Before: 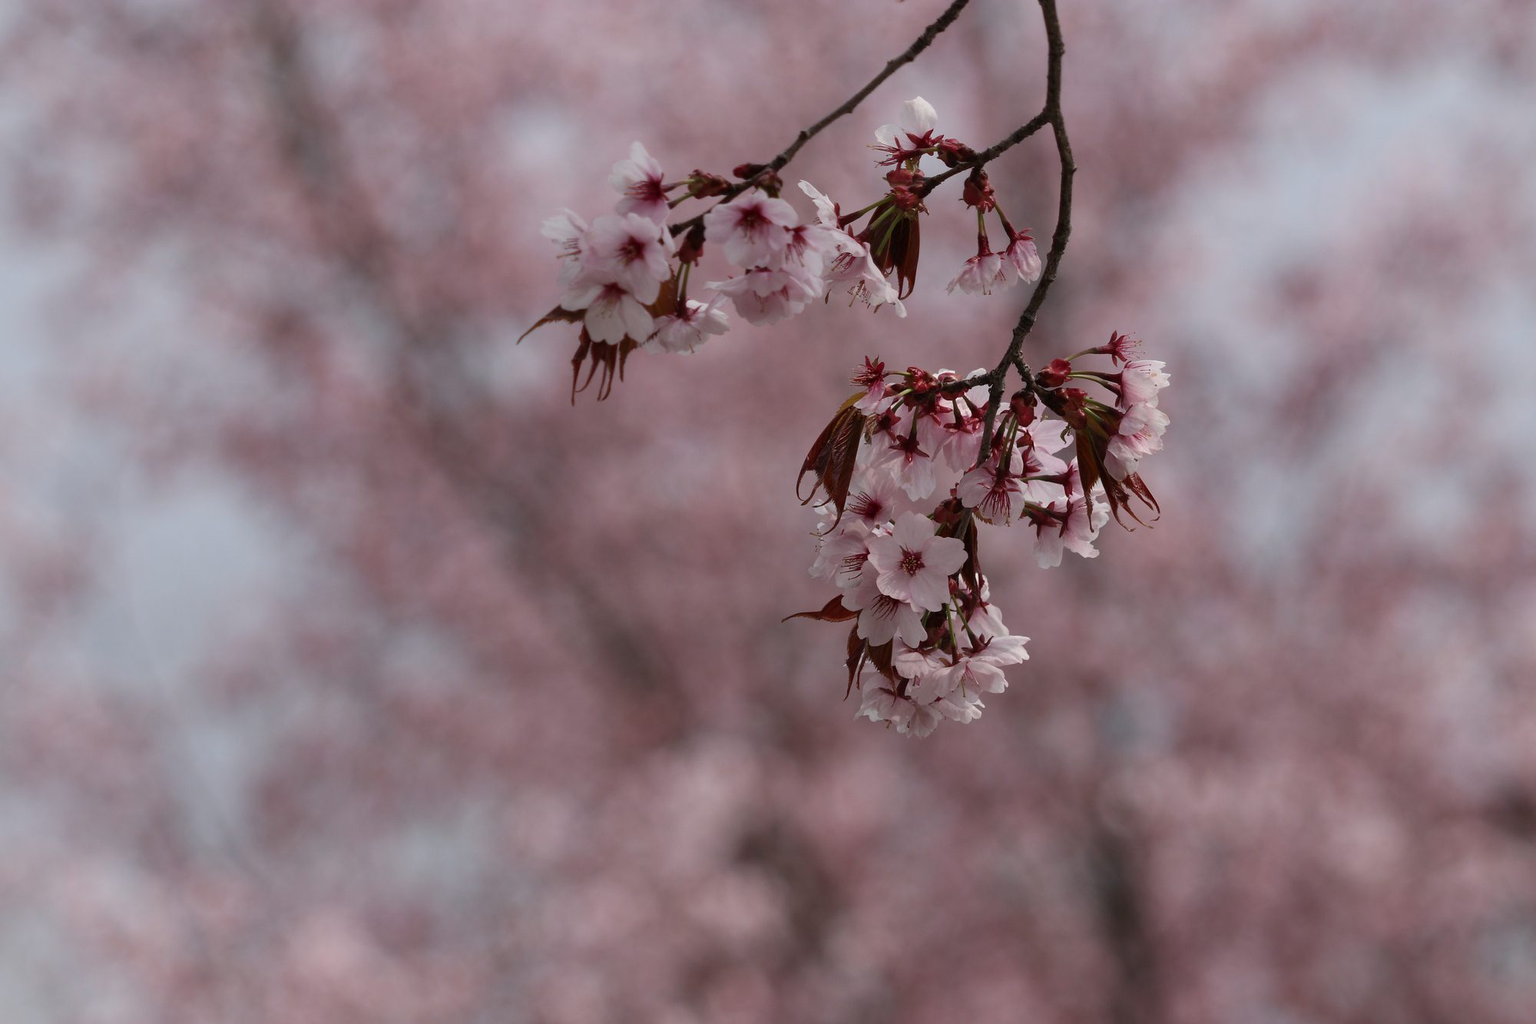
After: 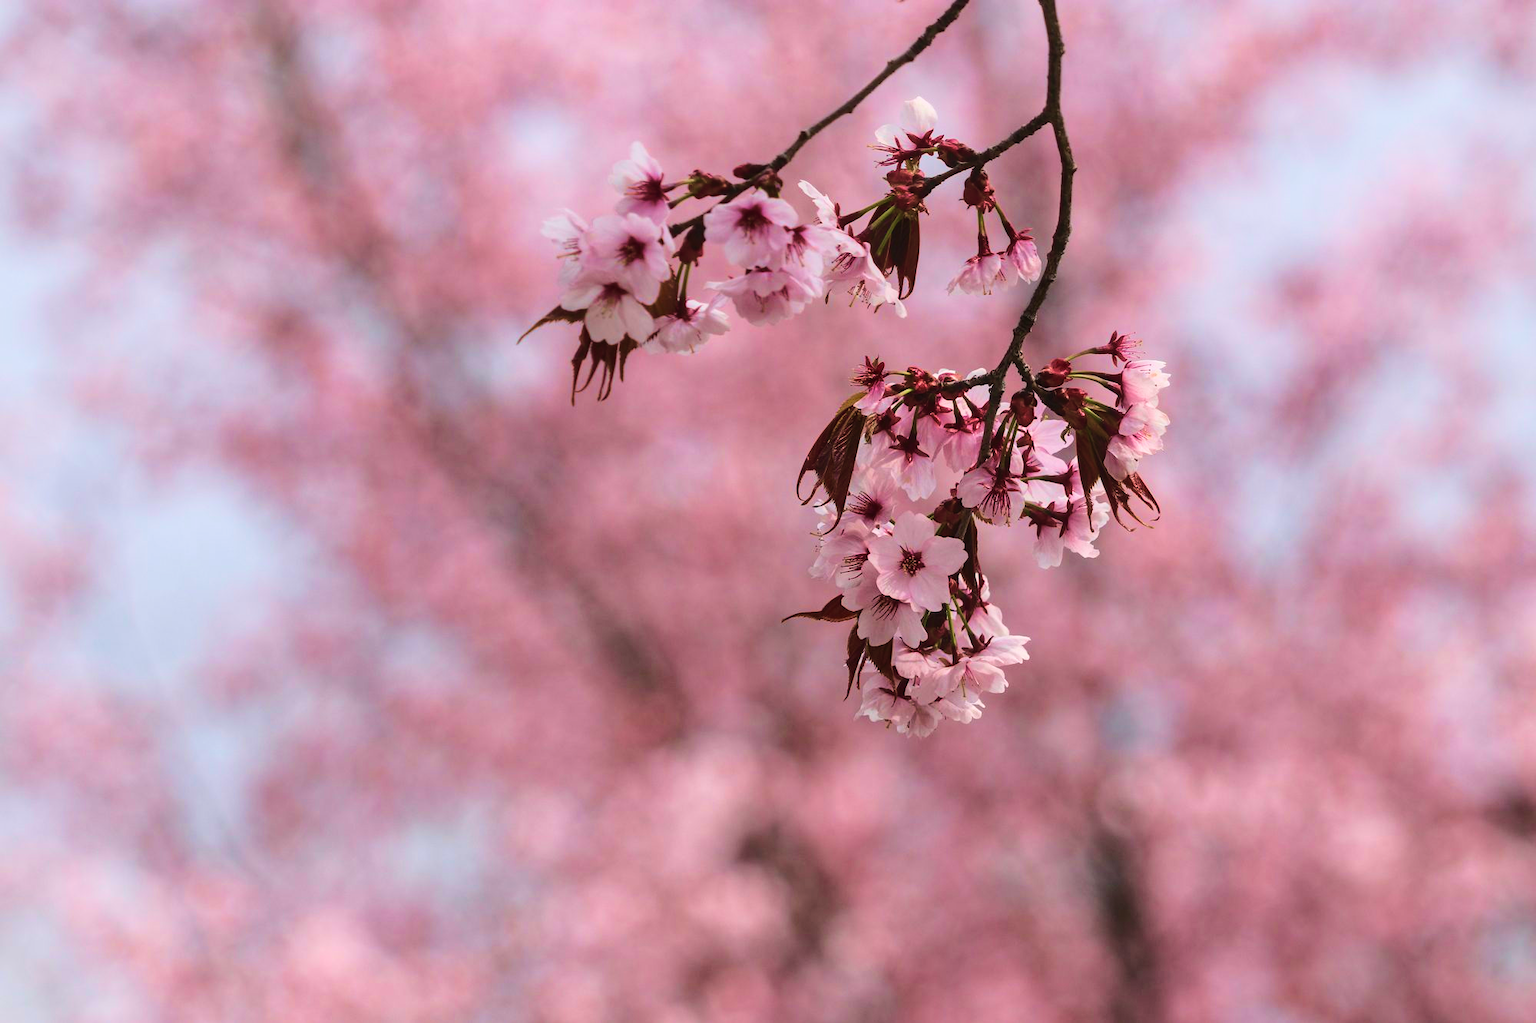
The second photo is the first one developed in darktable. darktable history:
local contrast: detail 109%
velvia: strength 73.53%
base curve: curves: ch0 [(0, 0) (0.028, 0.03) (0.121, 0.232) (0.46, 0.748) (0.859, 0.968) (1, 1)]
